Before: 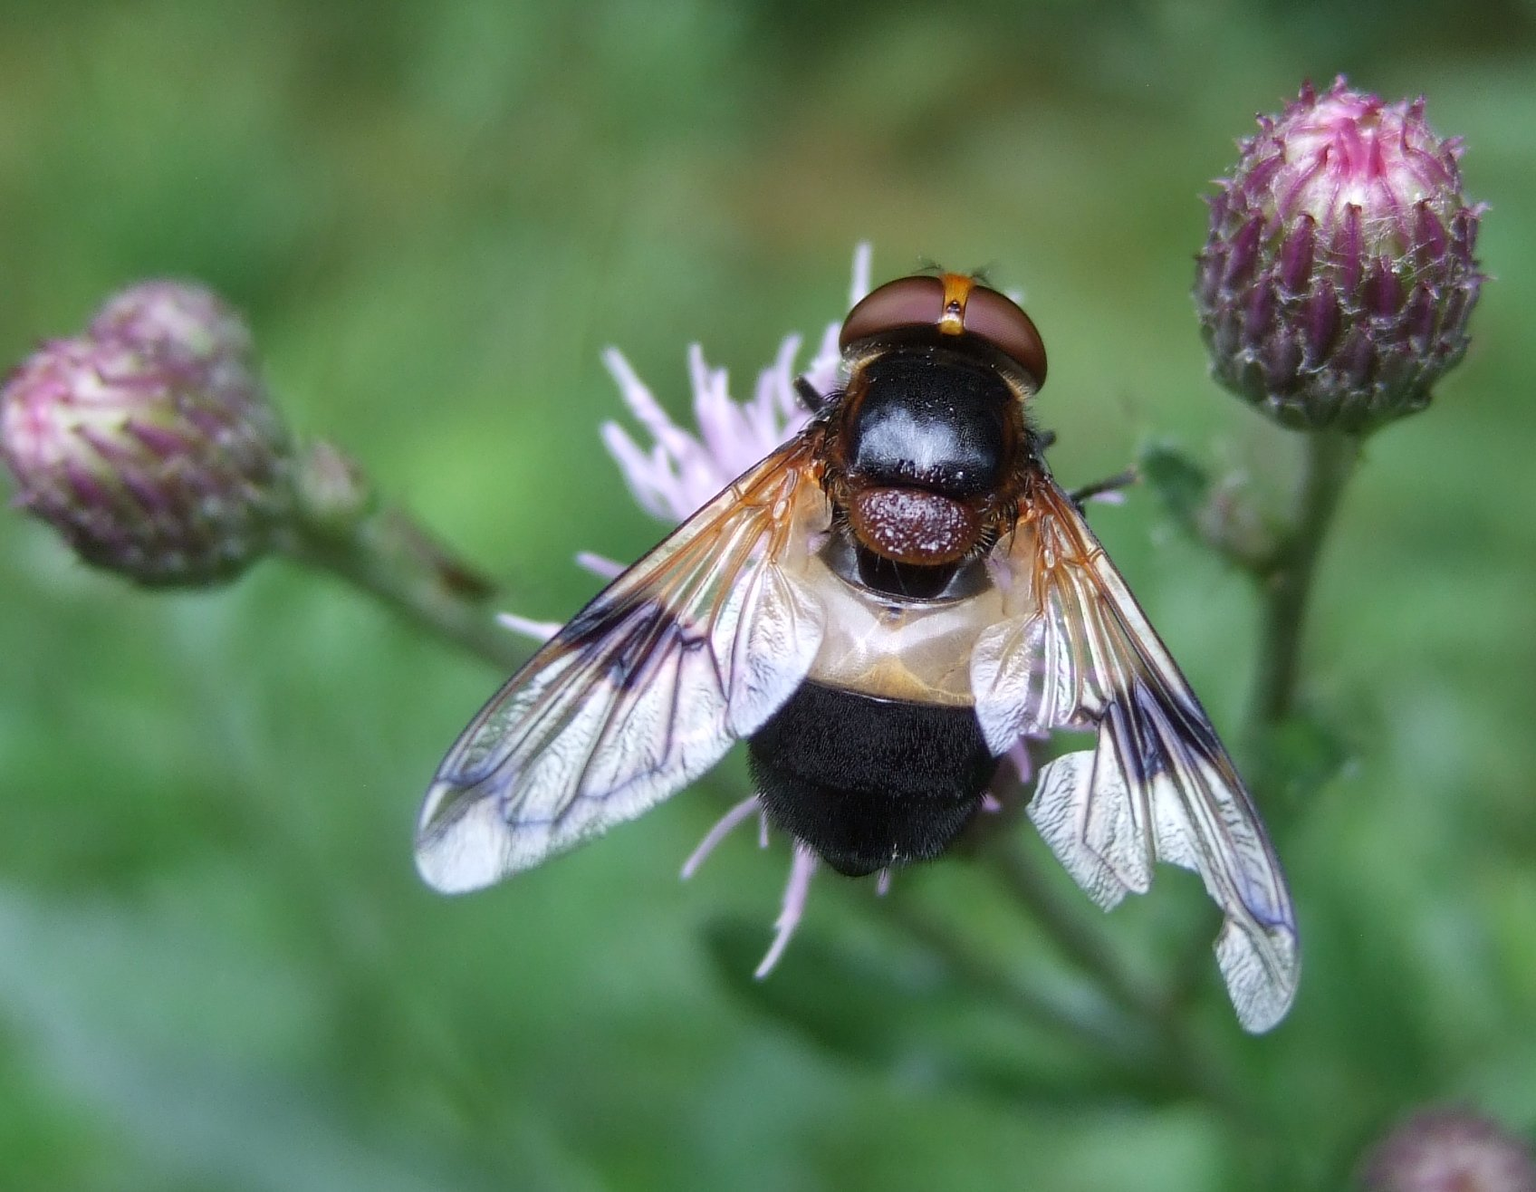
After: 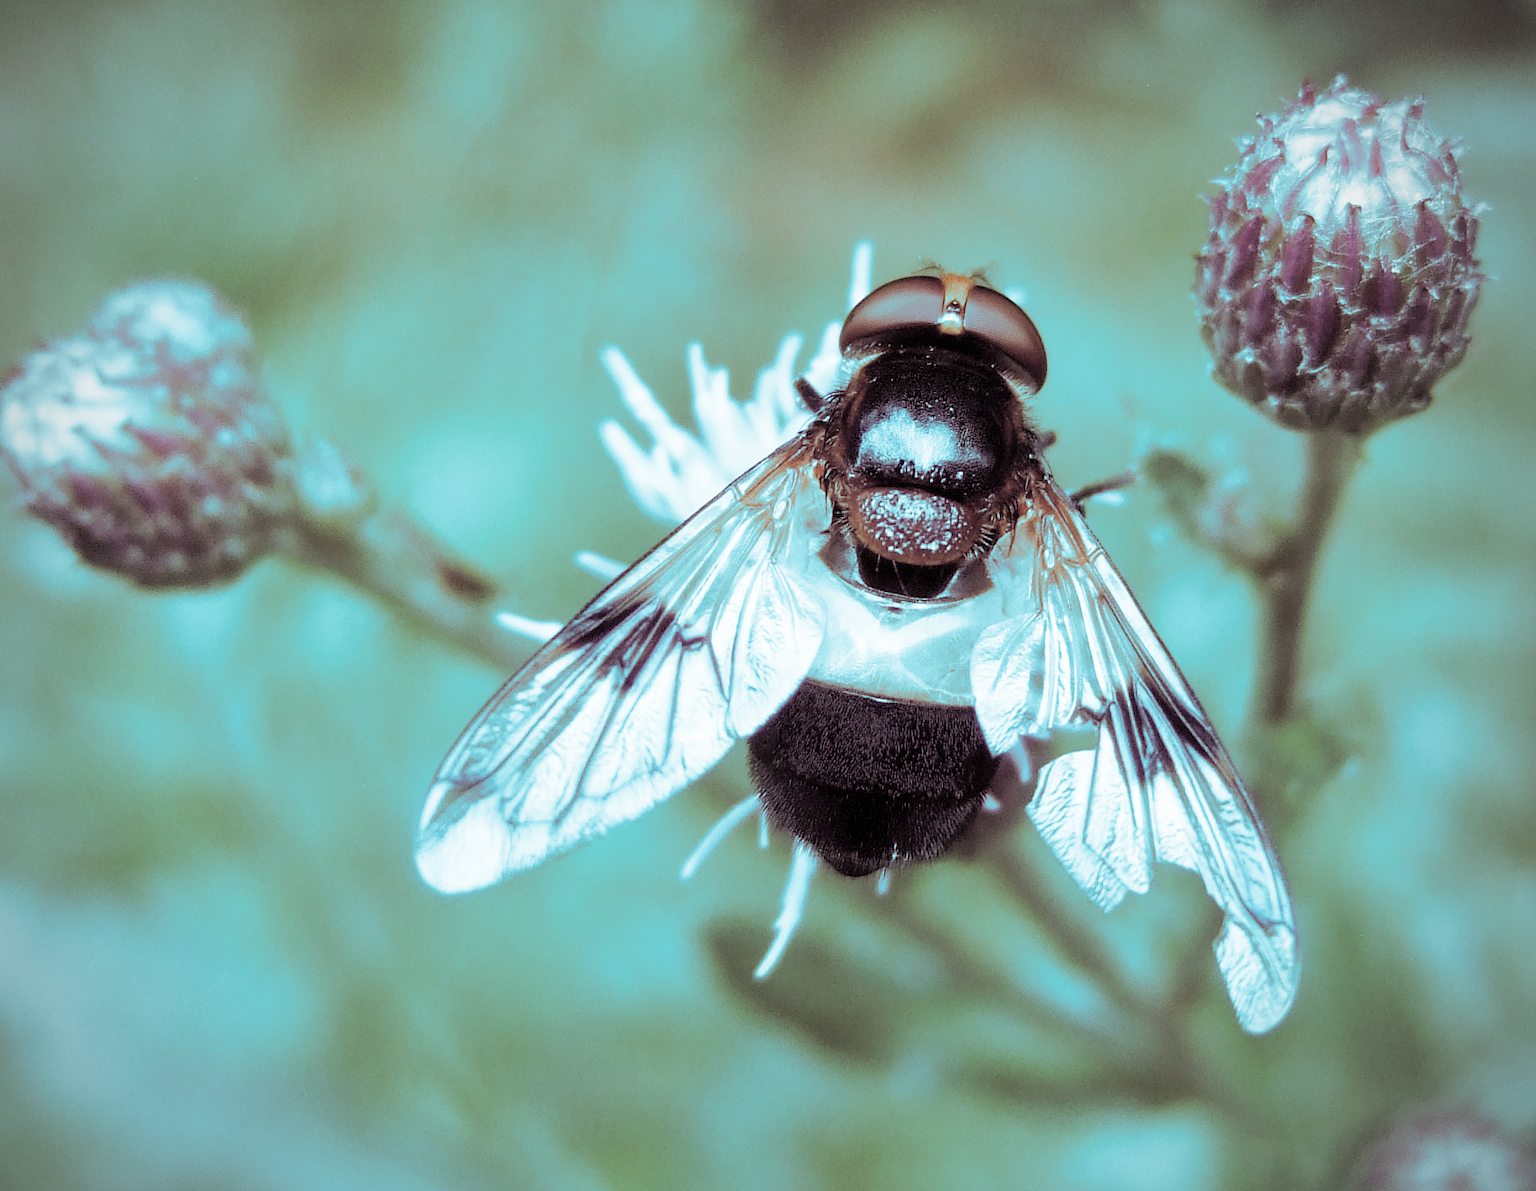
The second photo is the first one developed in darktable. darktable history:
filmic rgb: middle gray luminance 12.74%, black relative exposure -10.13 EV, white relative exposure 3.47 EV, threshold 6 EV, target black luminance 0%, hardness 5.74, latitude 44.69%, contrast 1.221, highlights saturation mix 5%, shadows ↔ highlights balance 26.78%, add noise in highlights 0, preserve chrominance no, color science v3 (2019), use custom middle-gray values true, iterations of high-quality reconstruction 0, contrast in highlights soft, enable highlight reconstruction true
vignetting: fall-off start 79.88%
split-toning: shadows › hue 327.6°, highlights › hue 198°, highlights › saturation 0.55, balance -21.25, compress 0%
contrast brightness saturation: brightness 0.18, saturation -0.5
shadows and highlights: shadows 43.06, highlights 6.94
